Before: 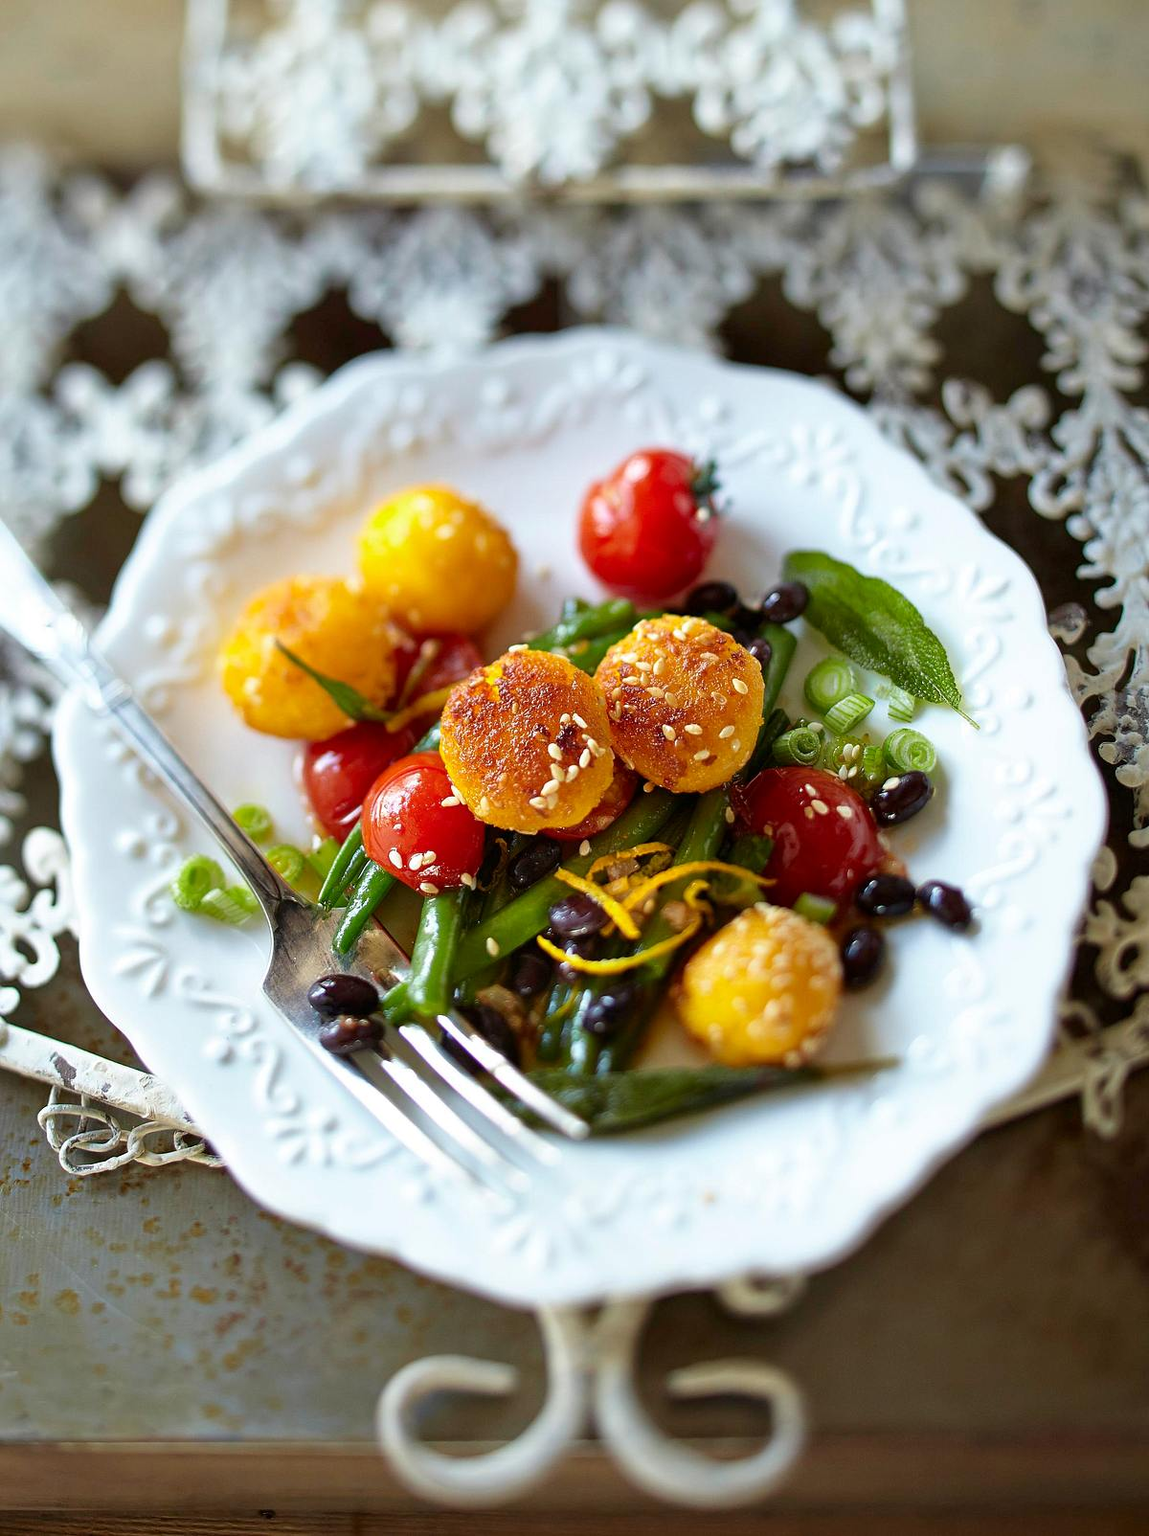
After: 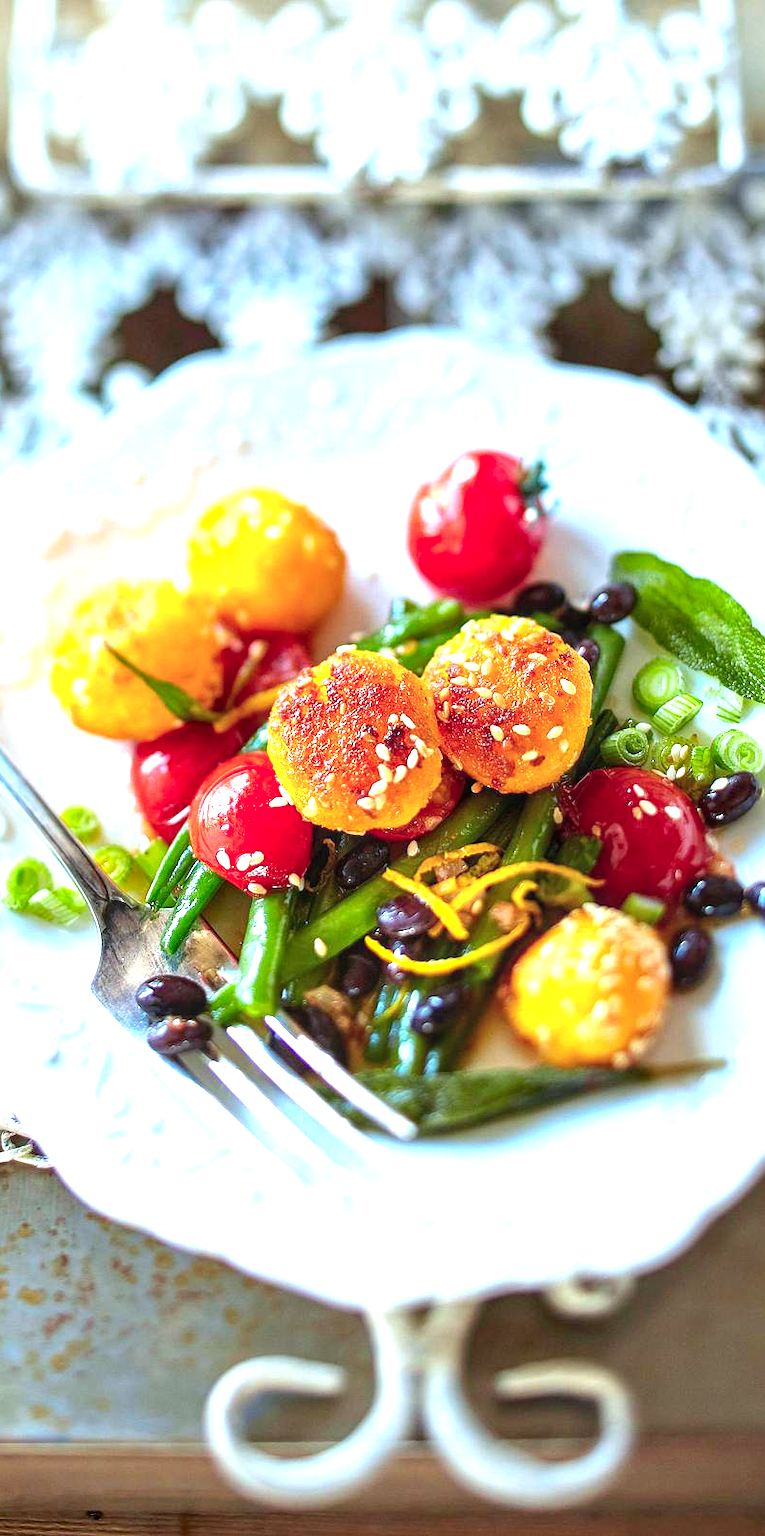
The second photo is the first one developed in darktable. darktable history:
exposure: black level correction 0, exposure 1.1 EV, compensate highlight preservation false
local contrast: on, module defaults
color calibration: output R [0.972, 0.068, -0.094, 0], output G [-0.178, 1.216, -0.086, 0], output B [0.095, -0.136, 0.98, 0], illuminant custom, x 0.371, y 0.381, temperature 4283.16 K
crop and rotate: left 15.055%, right 18.278%
